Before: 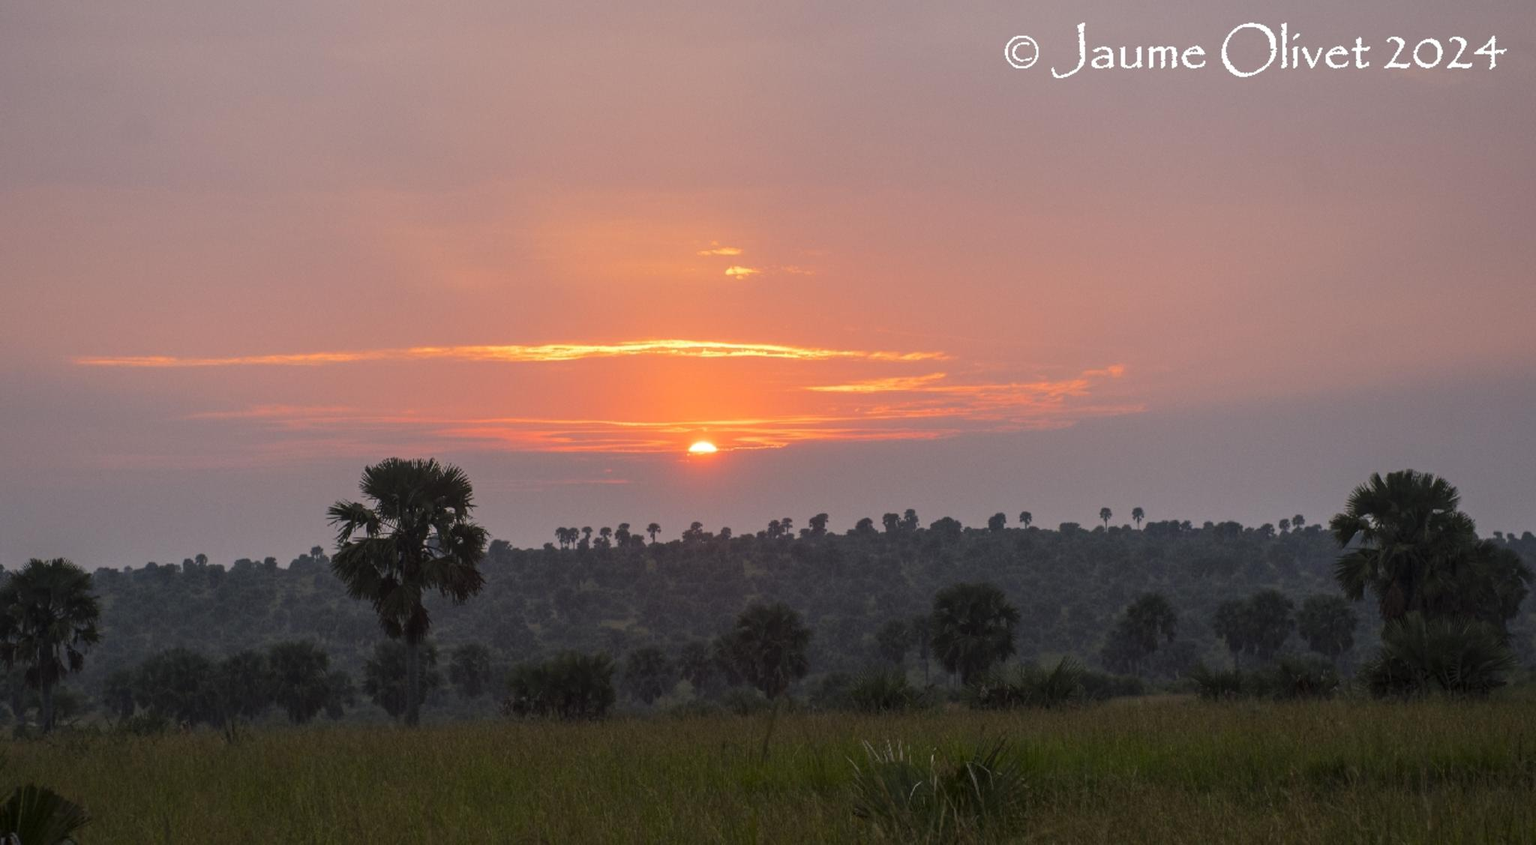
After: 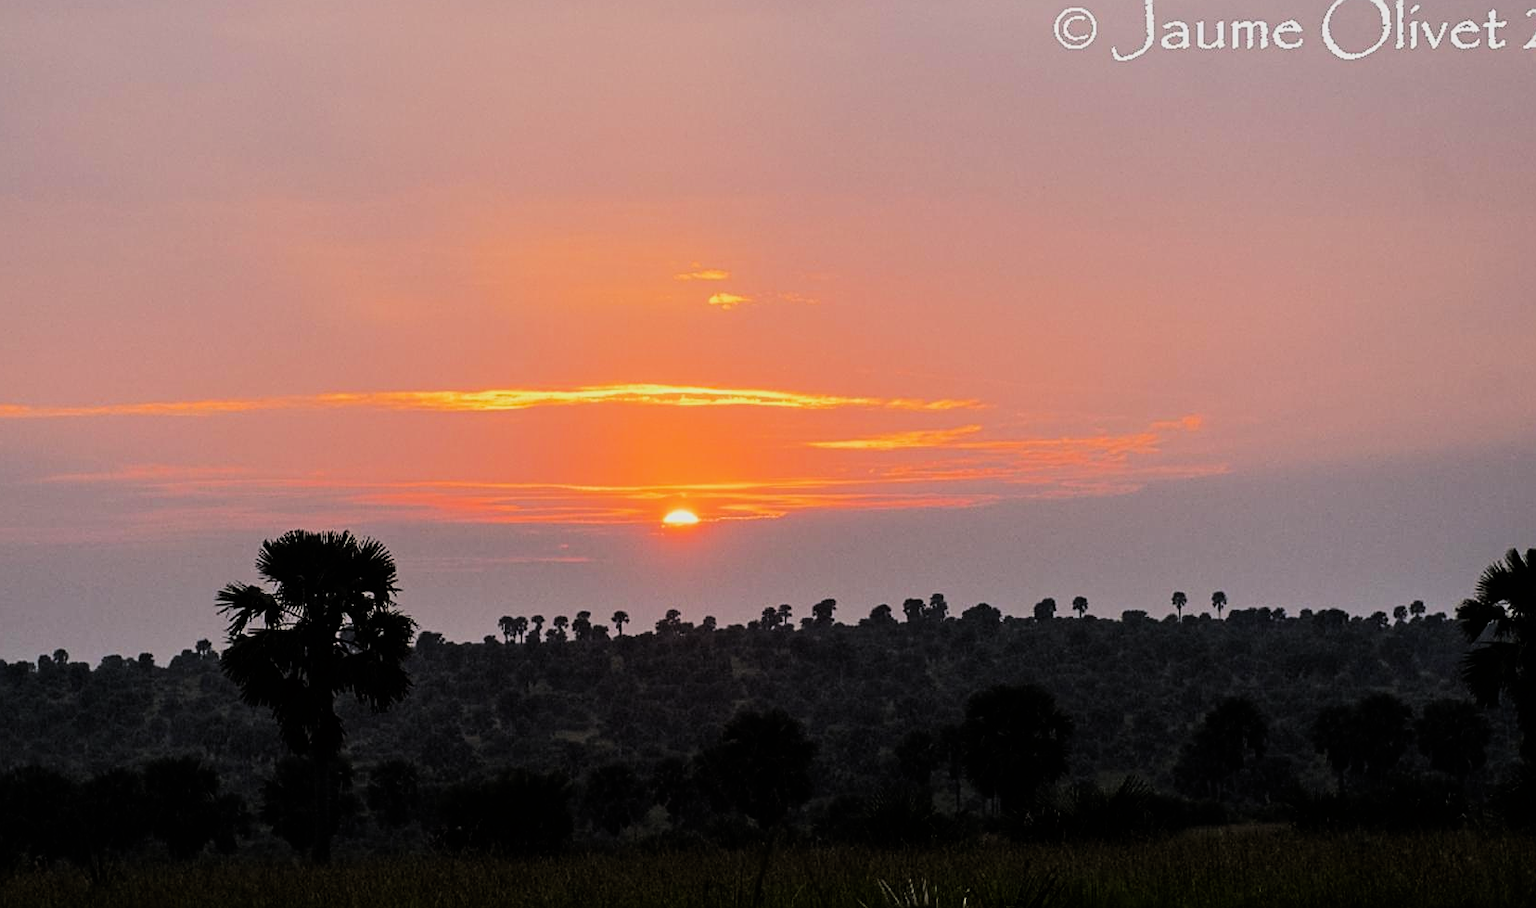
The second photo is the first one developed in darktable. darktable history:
tone equalizer: -8 EV -0.417 EV, -7 EV -0.389 EV, -6 EV -0.333 EV, -5 EV -0.222 EV, -3 EV 0.222 EV, -2 EV 0.333 EV, -1 EV 0.389 EV, +0 EV 0.417 EV, edges refinement/feathering 500, mask exposure compensation -1.57 EV, preserve details no
color balance rgb: perceptual brilliance grading › highlights 14.29%, perceptual brilliance grading › mid-tones -5.92%, perceptual brilliance grading › shadows -26.83%, global vibrance 31.18%
crop: left 9.929%, top 3.475%, right 9.188%, bottom 9.529%
sharpen: on, module defaults
filmic rgb: black relative exposure -6.15 EV, white relative exposure 6.96 EV, hardness 2.23, color science v6 (2022)
